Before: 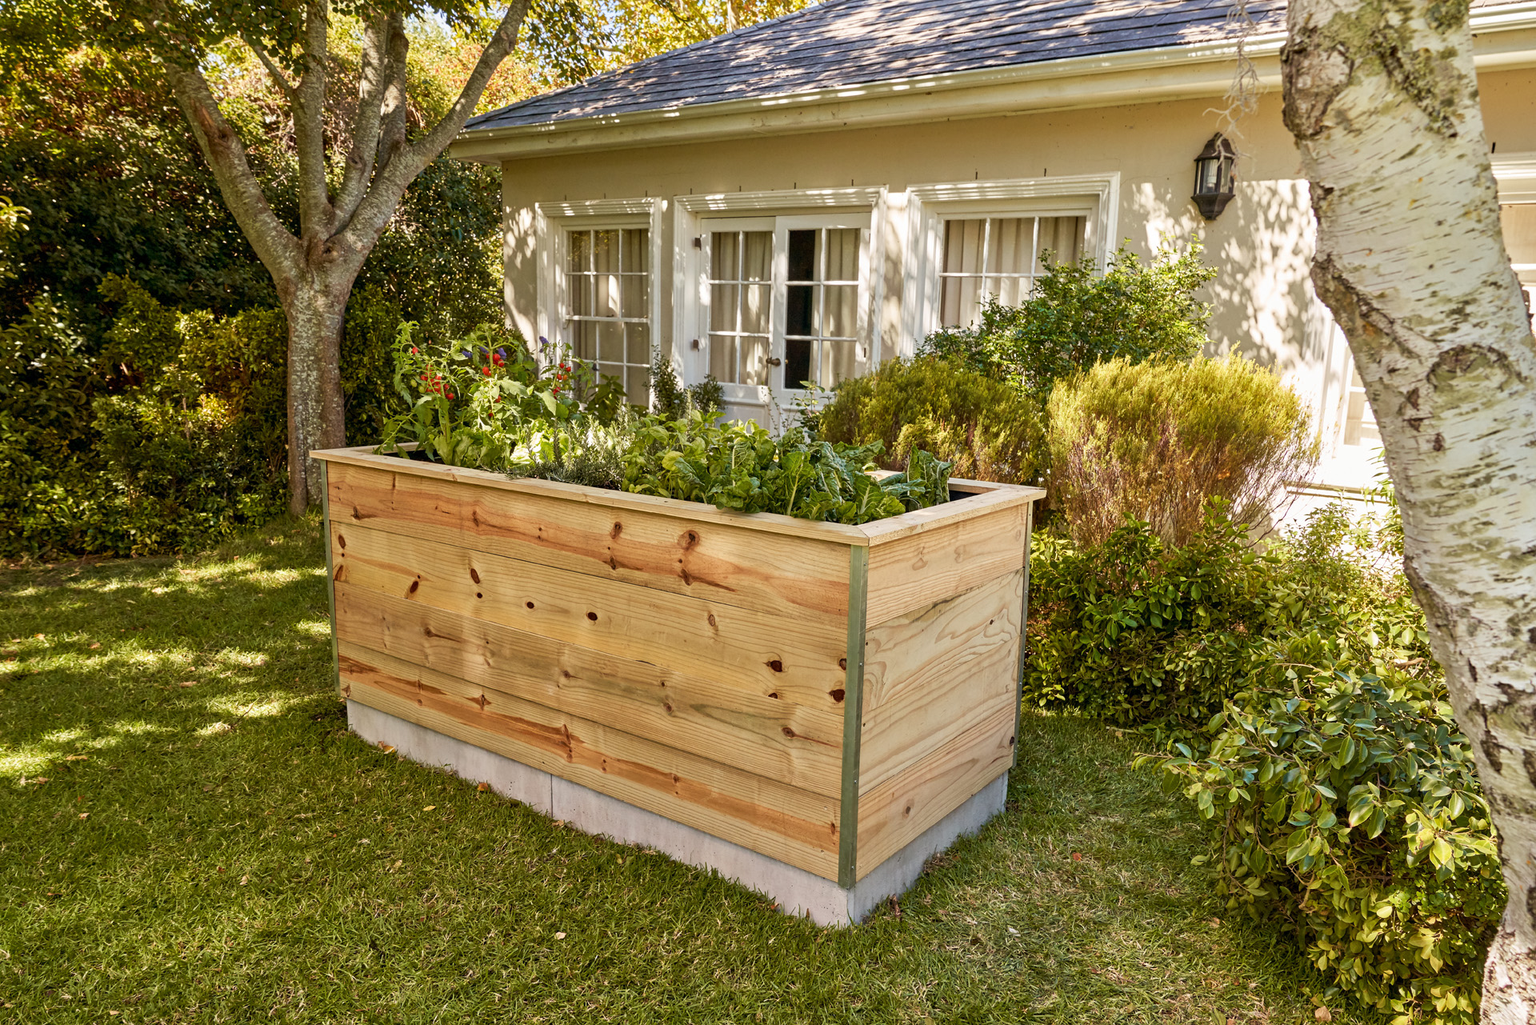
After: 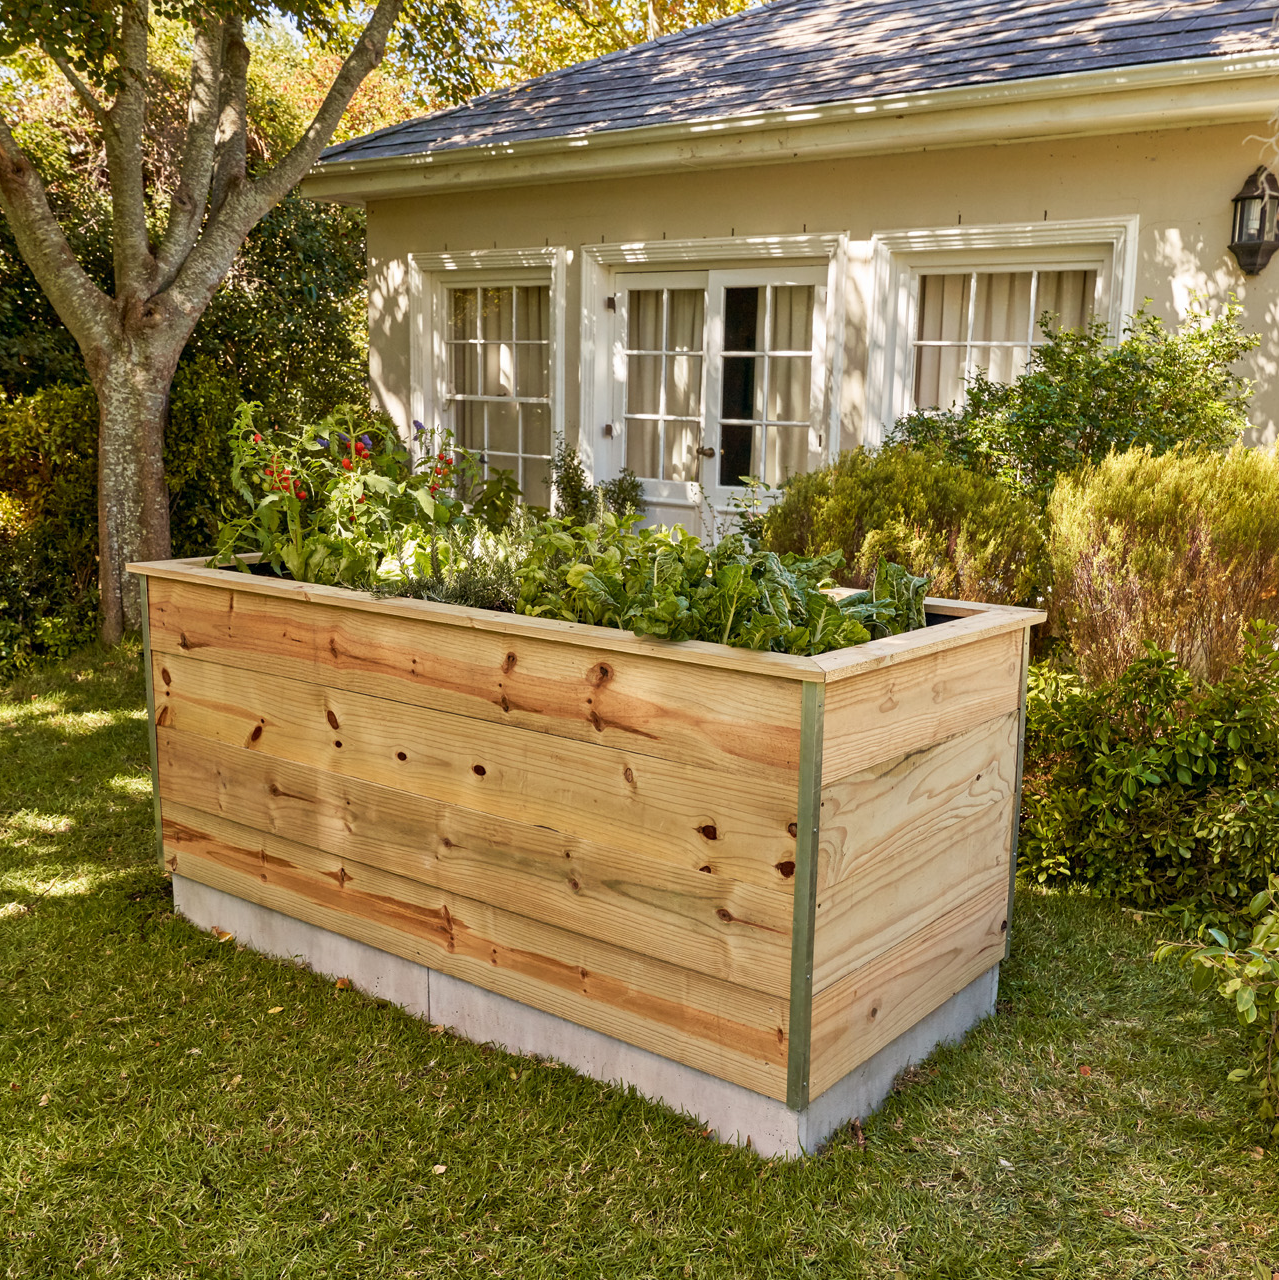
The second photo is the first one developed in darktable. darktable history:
crop and rotate: left 13.615%, right 19.731%
